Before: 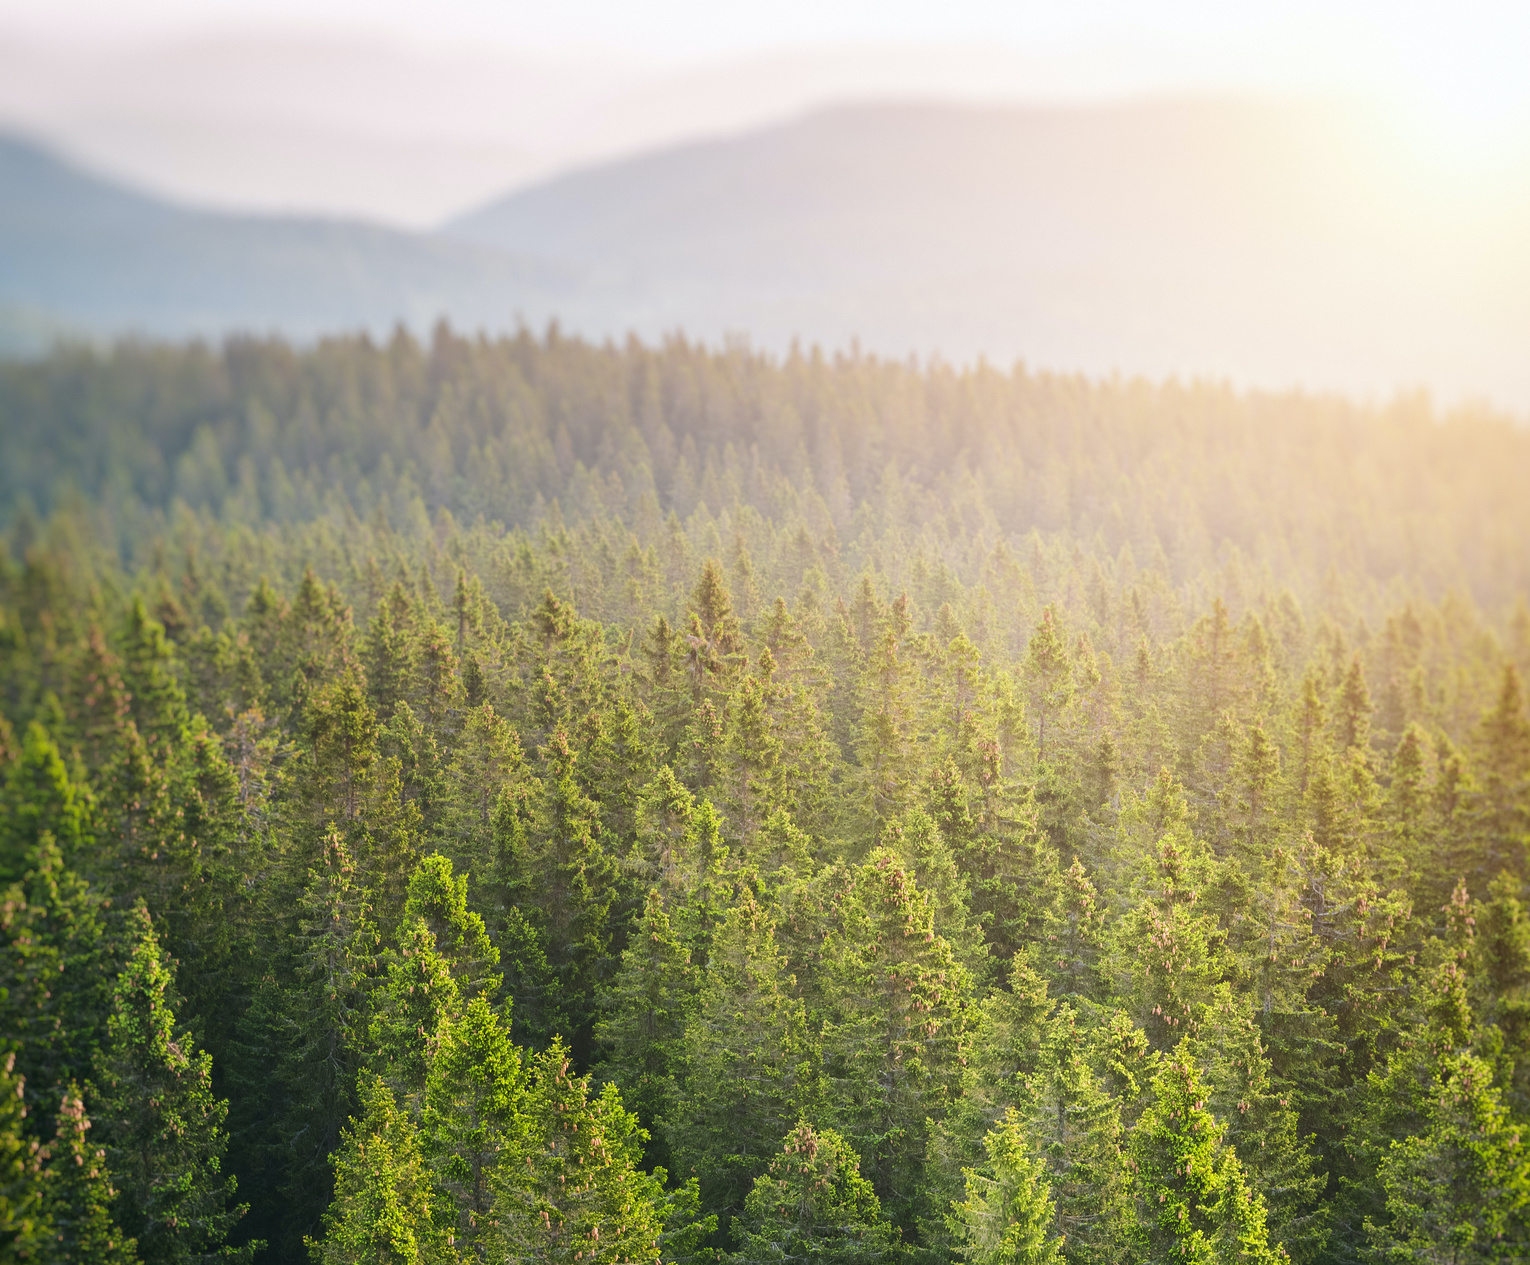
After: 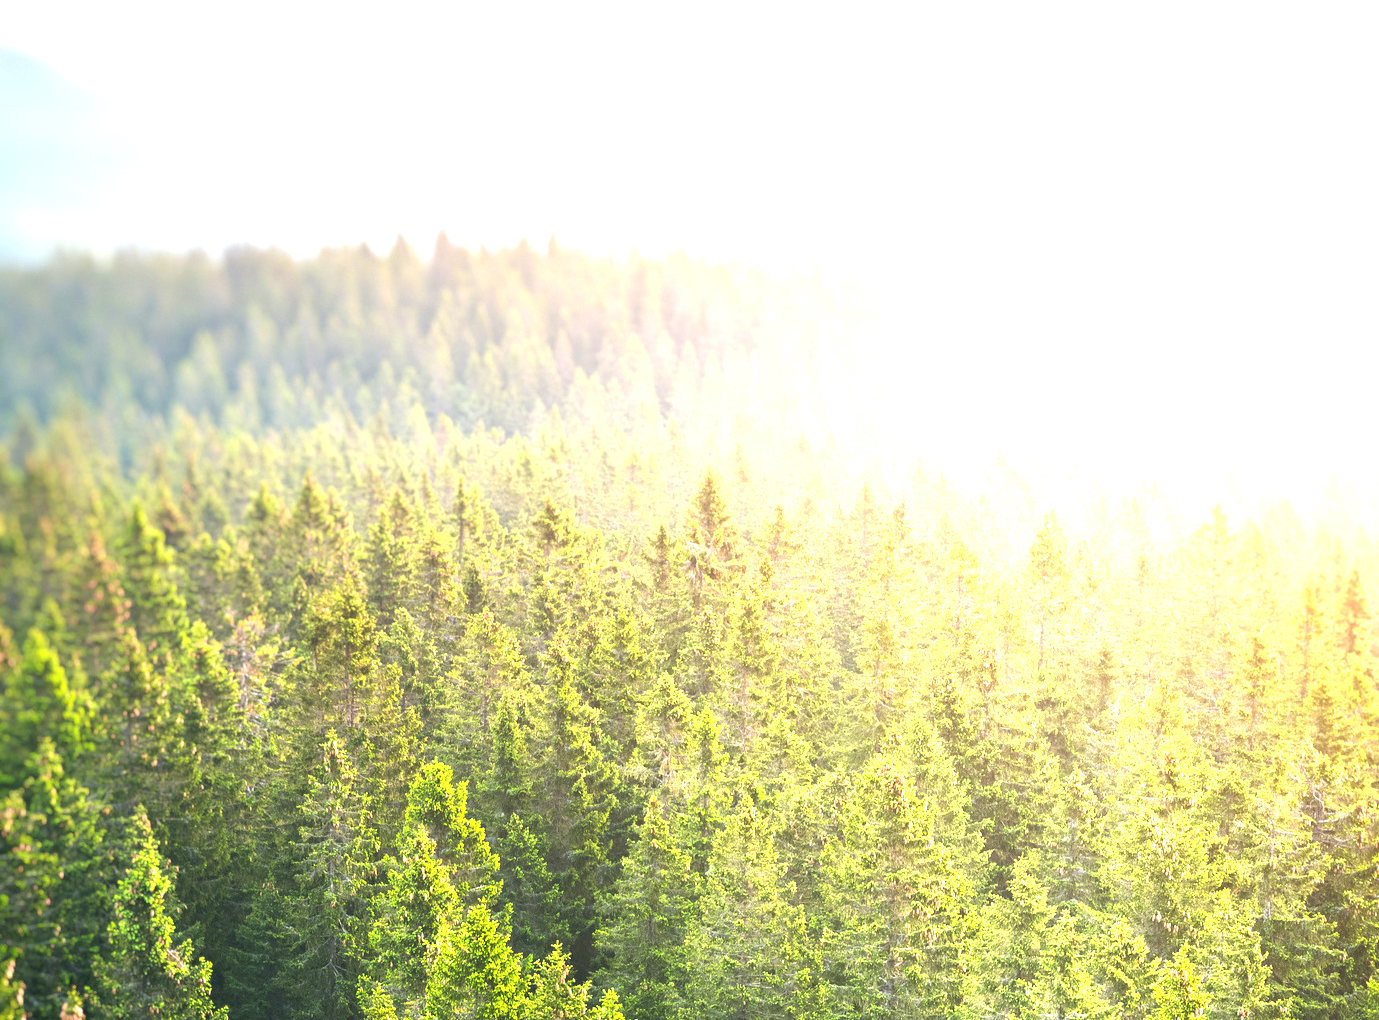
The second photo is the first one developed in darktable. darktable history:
exposure: black level correction 0, exposure 1.469 EV, compensate highlight preservation false
crop: top 7.418%, right 9.853%, bottom 11.909%
